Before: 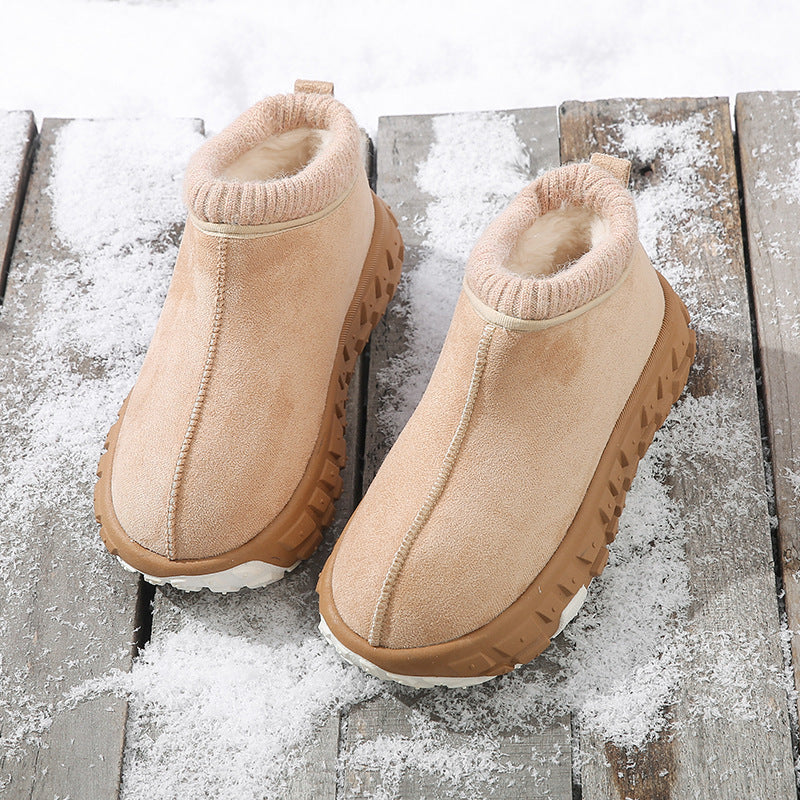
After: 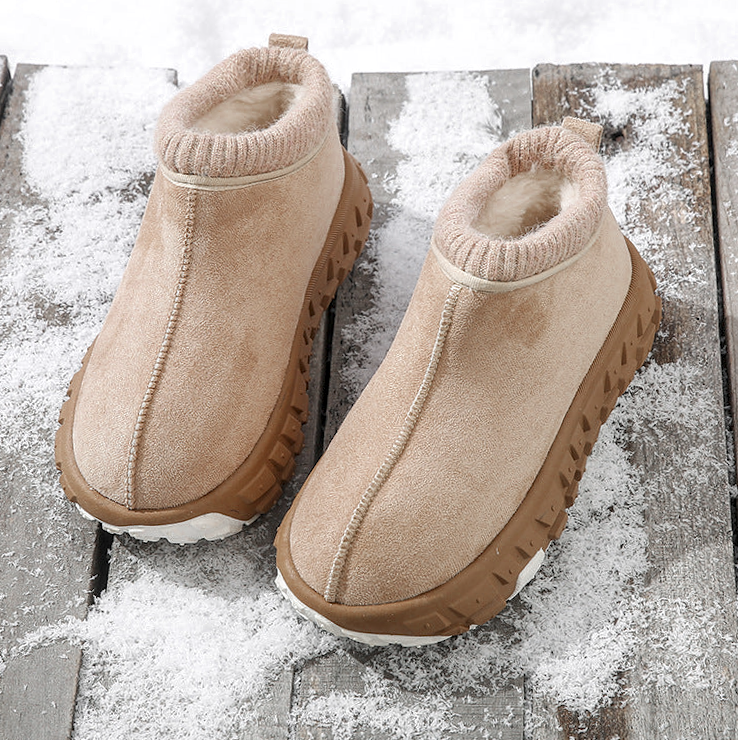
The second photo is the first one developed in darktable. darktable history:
crop and rotate: angle -1.9°, left 3.103%, top 3.939%, right 1.537%, bottom 0.545%
local contrast: on, module defaults
haze removal: strength 0.026, distance 0.248, compatibility mode true
color zones: curves: ch0 [(0, 0.5) (0.125, 0.4) (0.25, 0.5) (0.375, 0.4) (0.5, 0.4) (0.625, 0.35) (0.75, 0.35) (0.875, 0.5)]; ch1 [(0, 0.35) (0.125, 0.45) (0.25, 0.35) (0.375, 0.35) (0.5, 0.35) (0.625, 0.35) (0.75, 0.45) (0.875, 0.35)]; ch2 [(0, 0.6) (0.125, 0.5) (0.25, 0.5) (0.375, 0.6) (0.5, 0.6) (0.625, 0.5) (0.75, 0.5) (0.875, 0.5)], mix 25.85%
exposure: black level correction 0.001, compensate exposure bias true, compensate highlight preservation false
